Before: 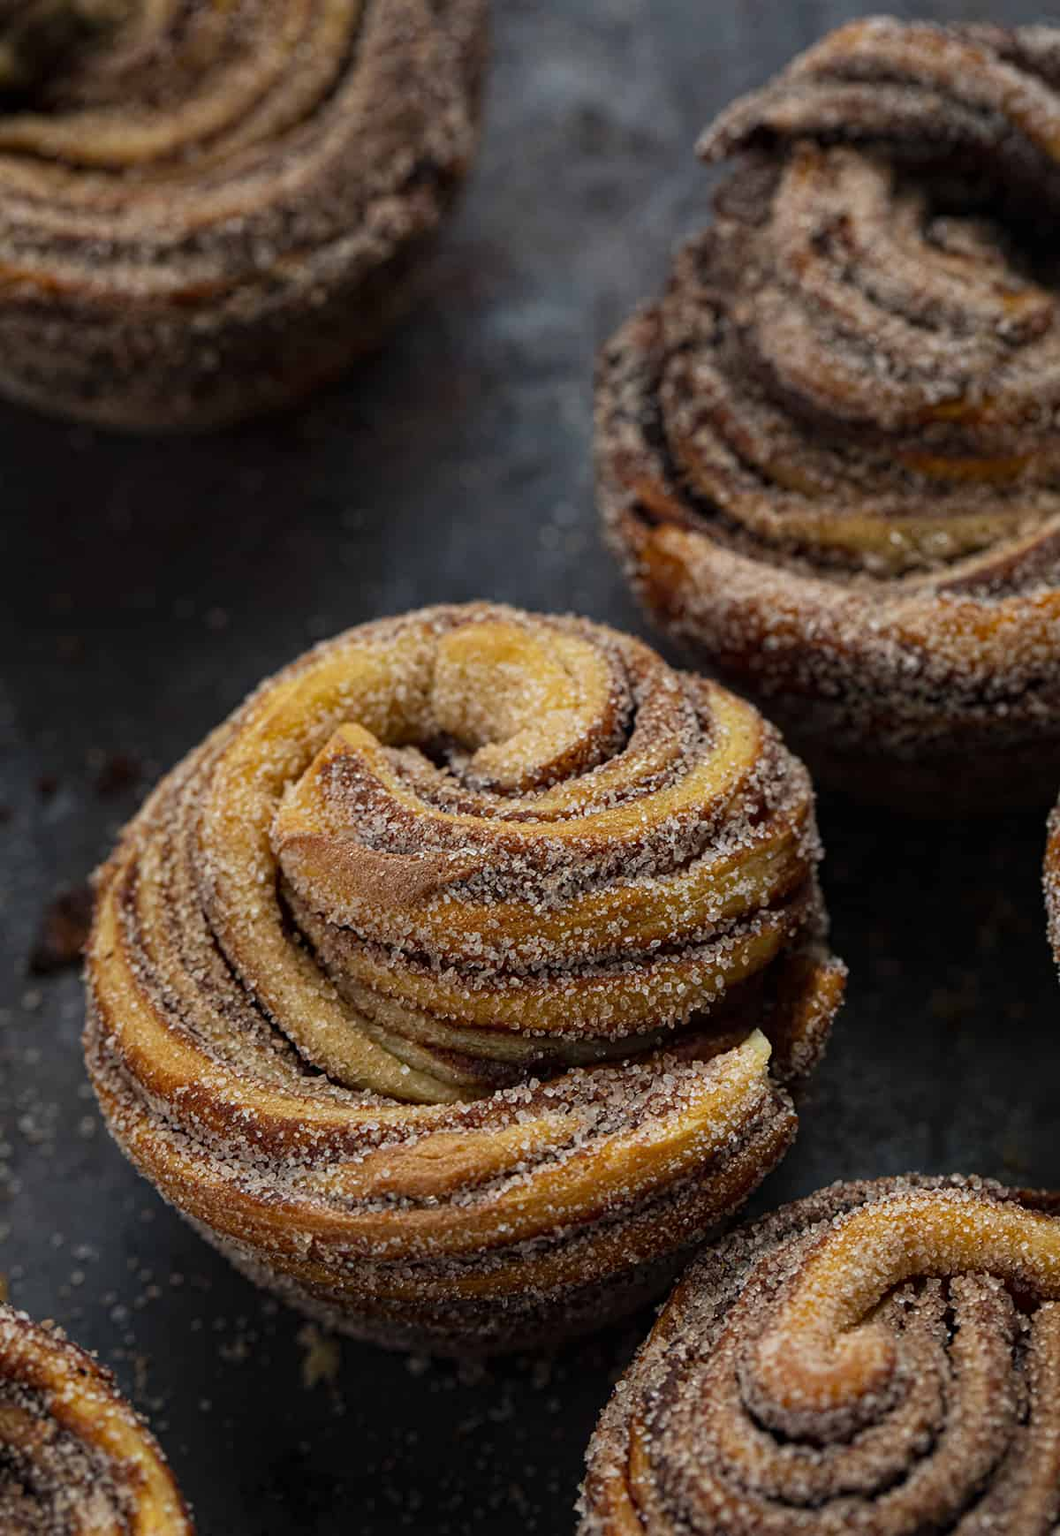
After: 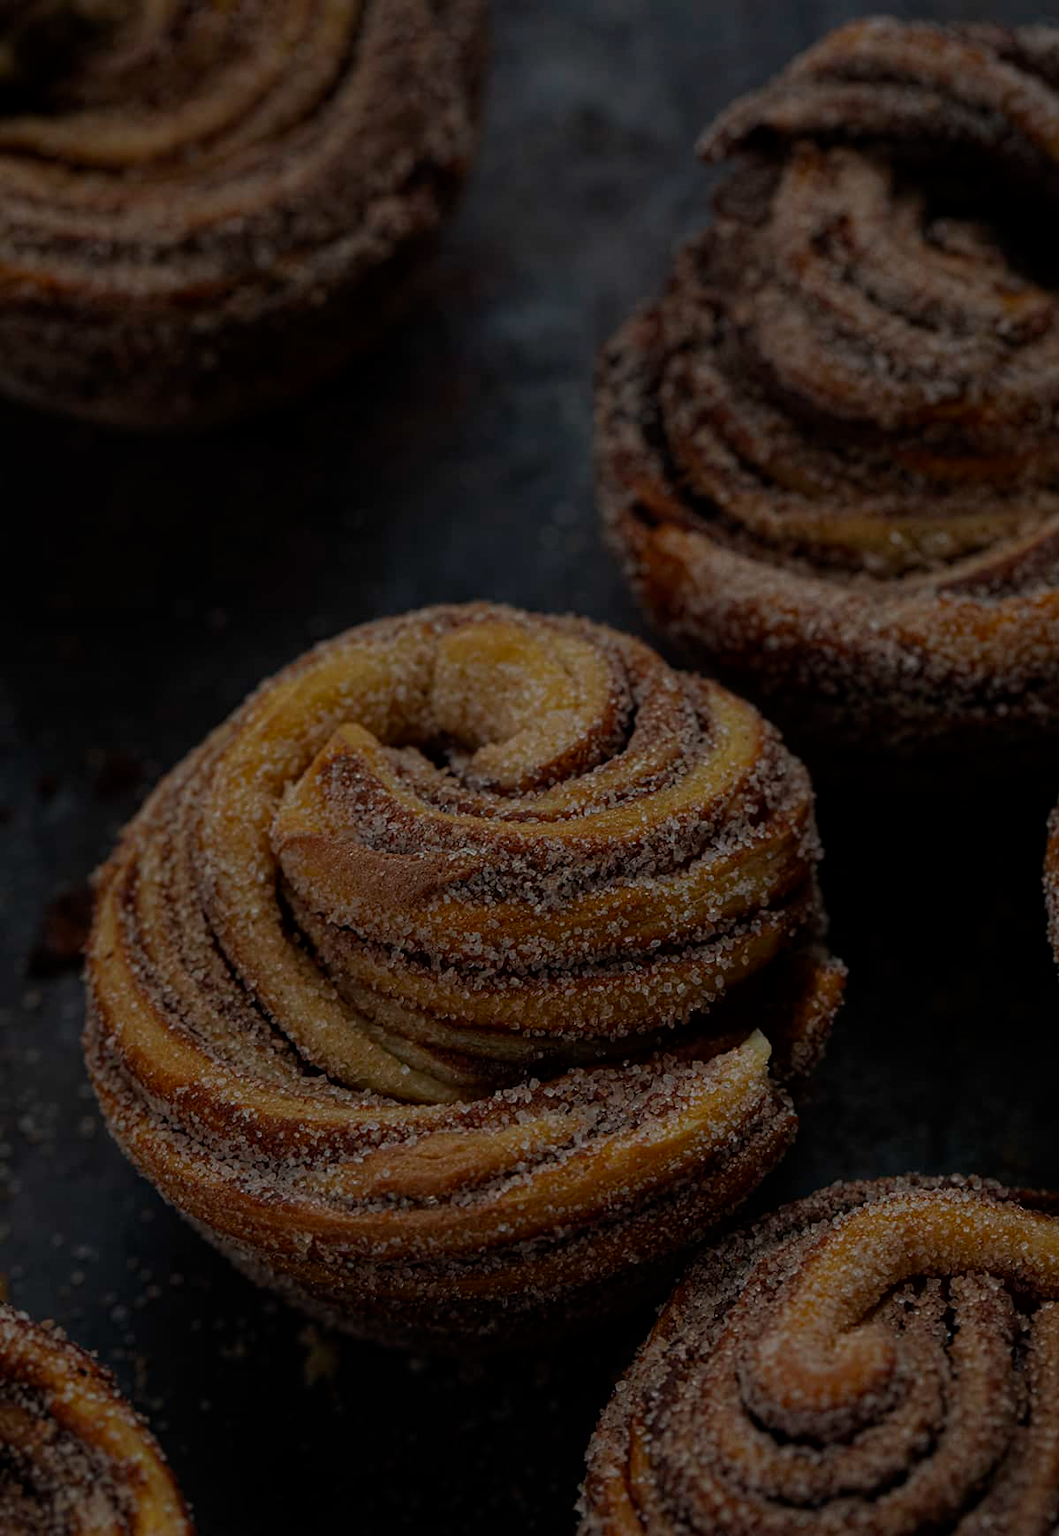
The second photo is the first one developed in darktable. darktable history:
sharpen: radius 5.307, amount 0.309, threshold 26.576
tone equalizer: -8 EV -1.99 EV, -7 EV -1.97 EV, -6 EV -1.97 EV, -5 EV -1.97 EV, -4 EV -1.99 EV, -3 EV -1.99 EV, -2 EV -1.97 EV, -1 EV -1.61 EV, +0 EV -1.98 EV, edges refinement/feathering 500, mask exposure compensation -1.57 EV, preserve details no
